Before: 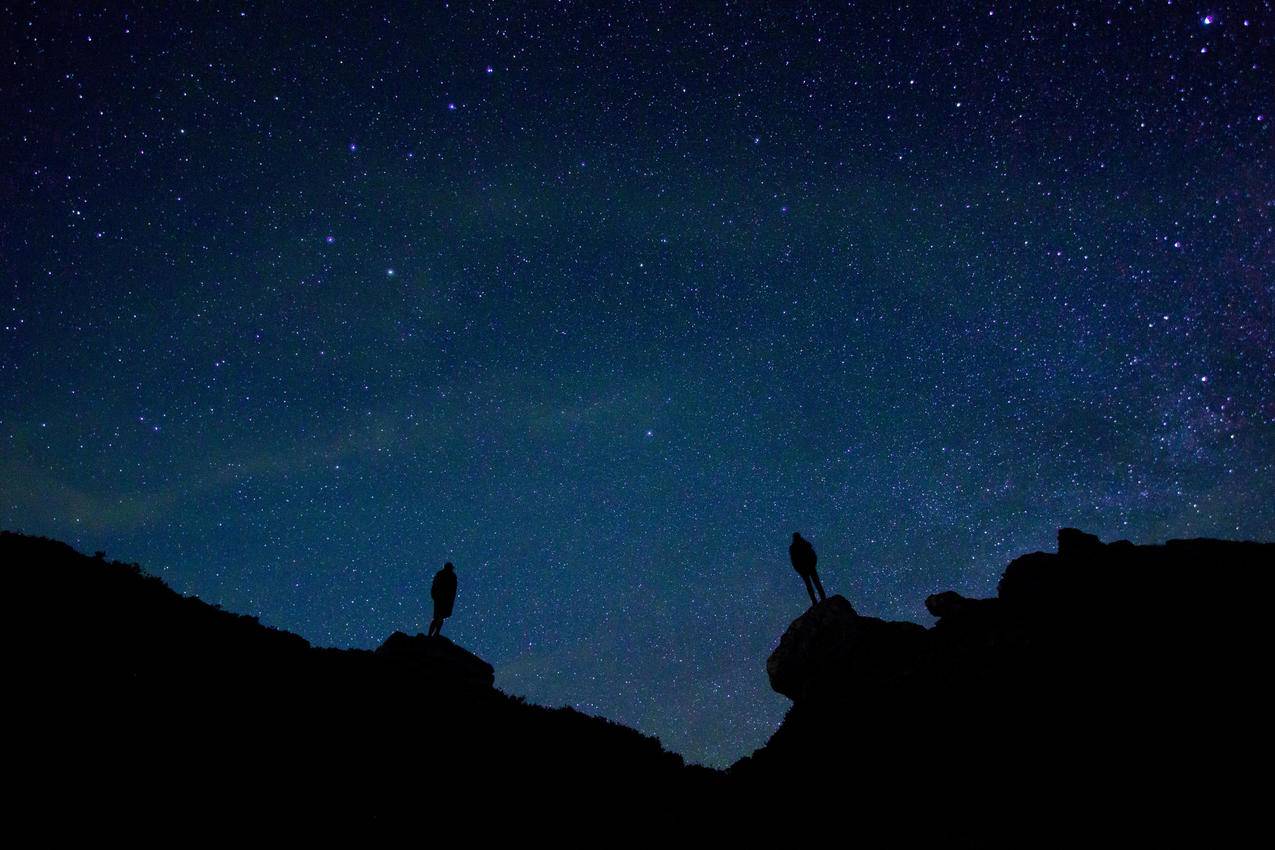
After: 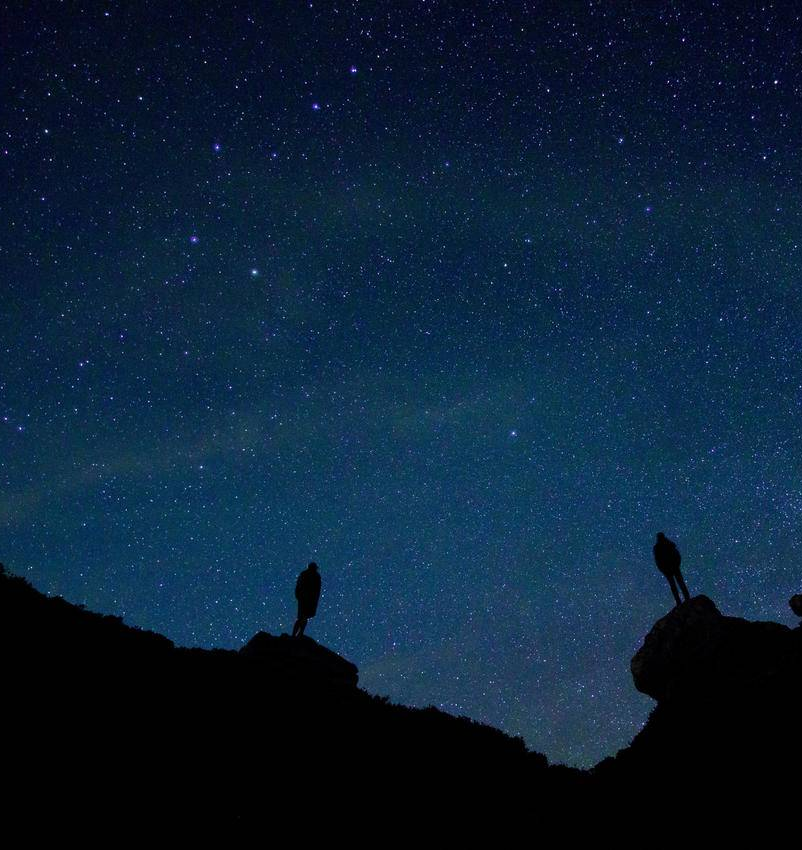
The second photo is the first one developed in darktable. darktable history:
crop: left 10.682%, right 26.398%
